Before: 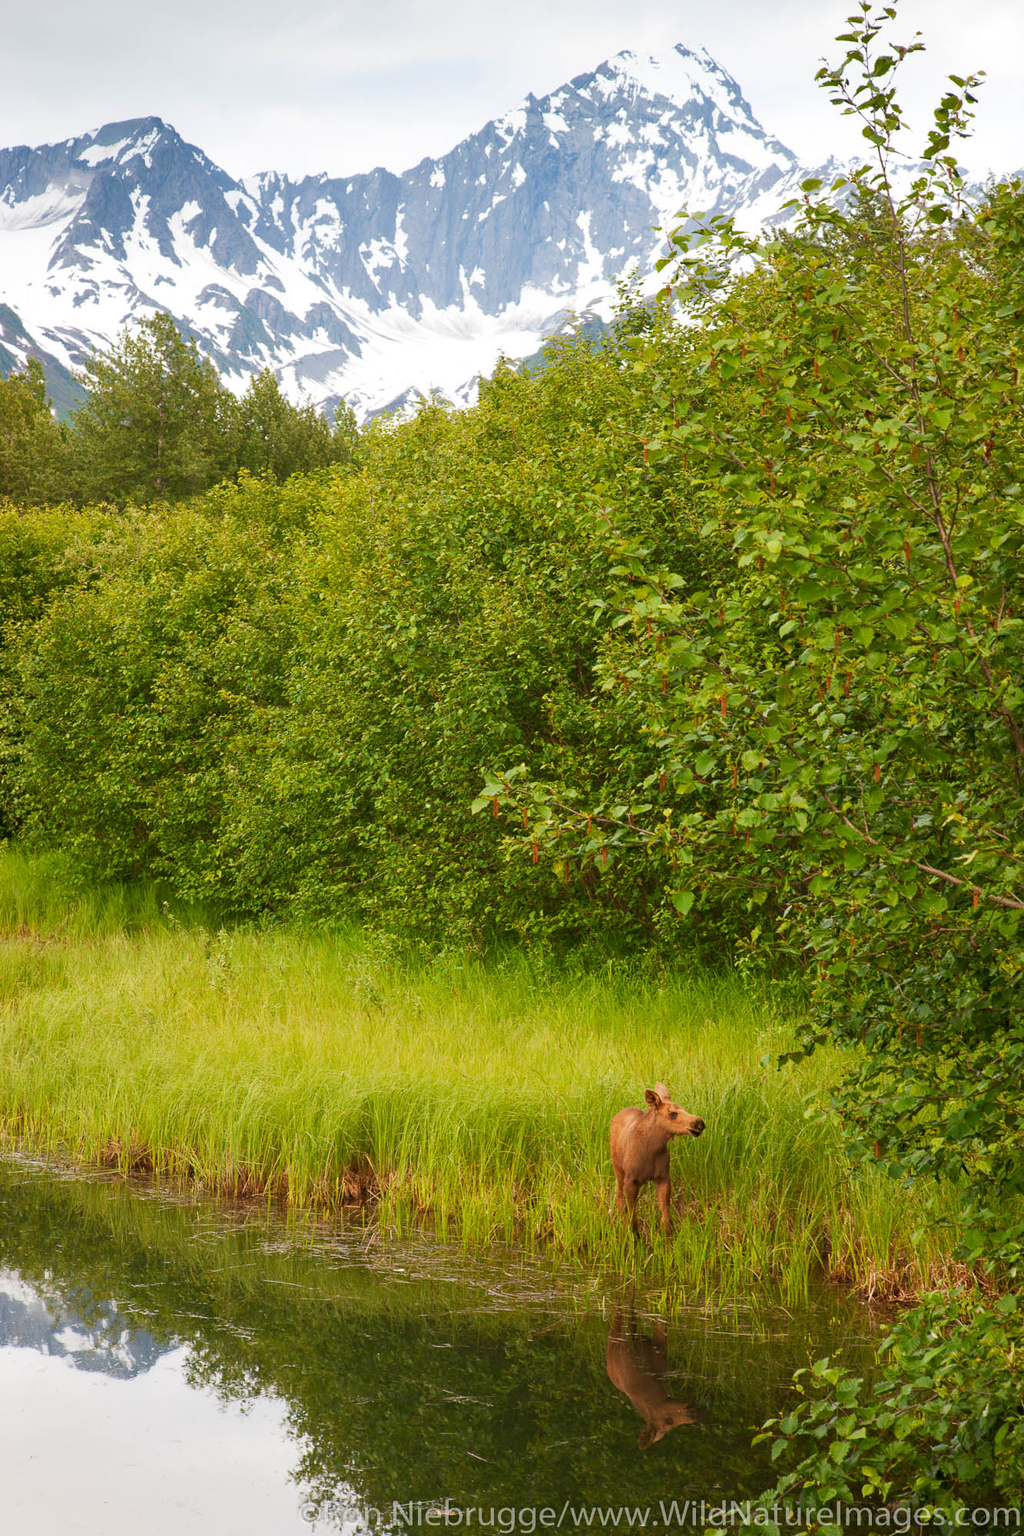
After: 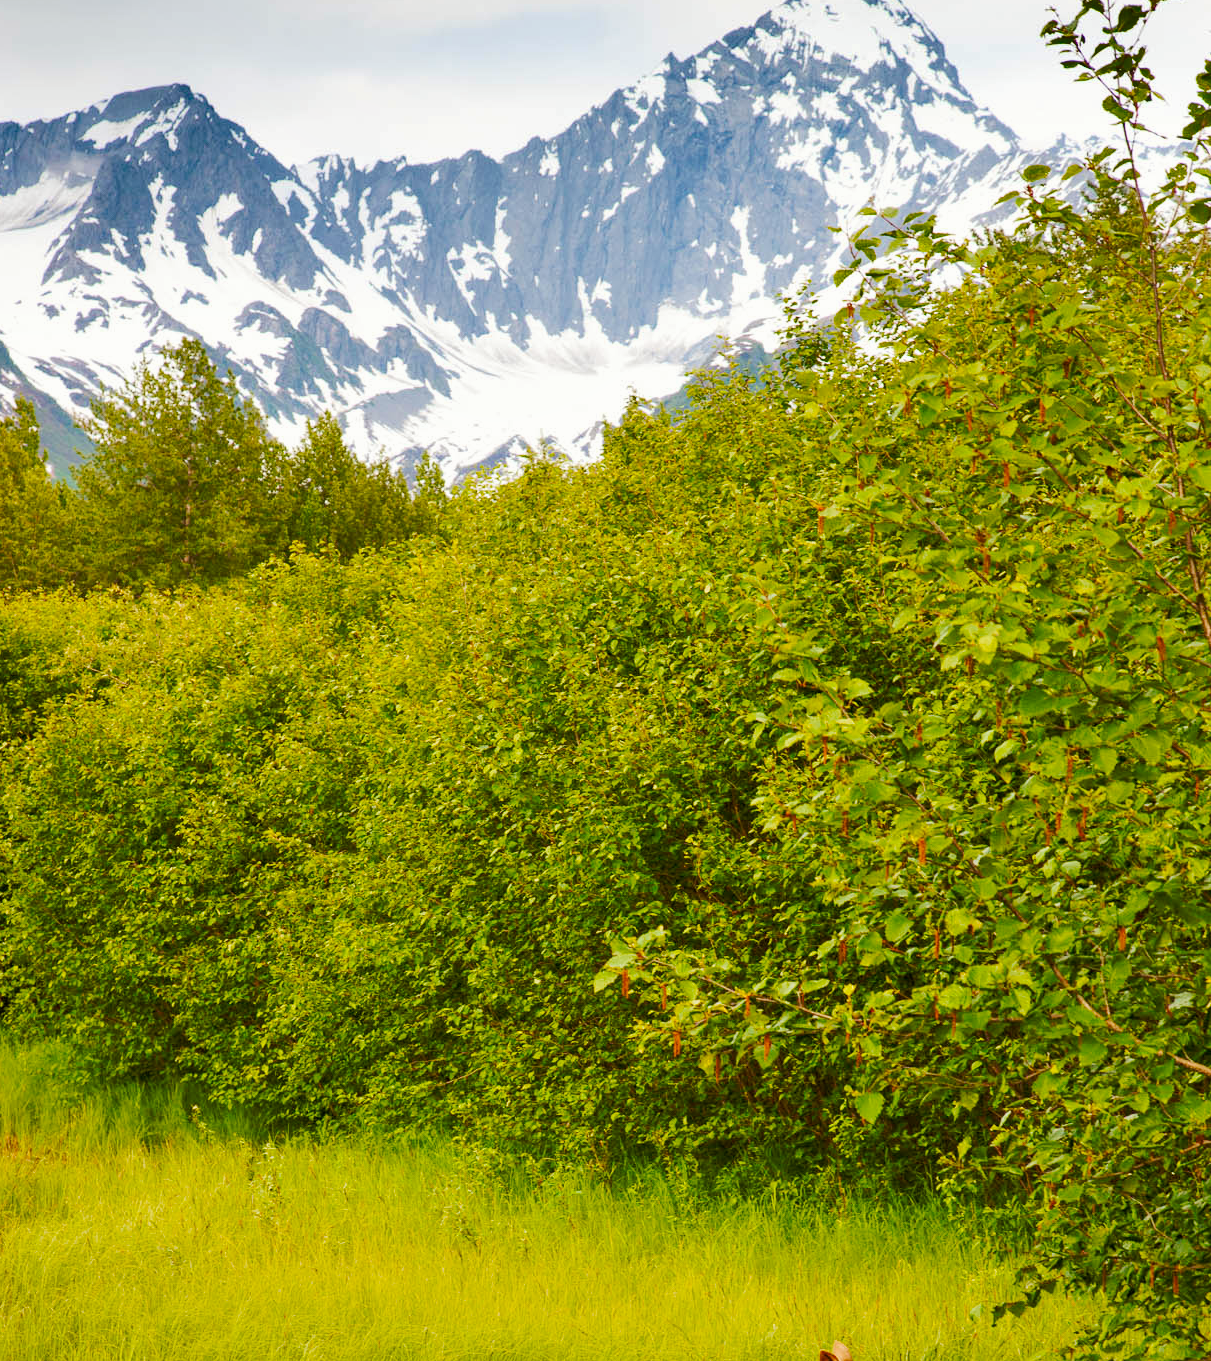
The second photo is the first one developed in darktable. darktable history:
shadows and highlights: soften with gaussian
contrast brightness saturation: saturation -0.057
crop: left 1.543%, top 3.435%, right 7.542%, bottom 28.491%
velvia: on, module defaults
tone curve: curves: ch0 [(0, 0) (0.037, 0.011) (0.131, 0.108) (0.279, 0.279) (0.476, 0.554) (0.617, 0.693) (0.704, 0.77) (0.813, 0.852) (0.916, 0.924) (1, 0.993)]; ch1 [(0, 0) (0.318, 0.278) (0.444, 0.427) (0.493, 0.492) (0.508, 0.502) (0.534, 0.531) (0.562, 0.571) (0.626, 0.667) (0.746, 0.764) (1, 1)]; ch2 [(0, 0) (0.316, 0.292) (0.381, 0.37) (0.423, 0.448) (0.476, 0.492) (0.502, 0.498) (0.522, 0.518) (0.533, 0.532) (0.586, 0.631) (0.634, 0.663) (0.7, 0.7) (0.861, 0.808) (1, 0.951)], preserve colors none
exposure: exposure -0.005 EV, compensate exposure bias true, compensate highlight preservation false
color balance rgb: power › chroma 0.69%, power › hue 60°, perceptual saturation grading › global saturation 19.572%, global vibrance 9.562%
